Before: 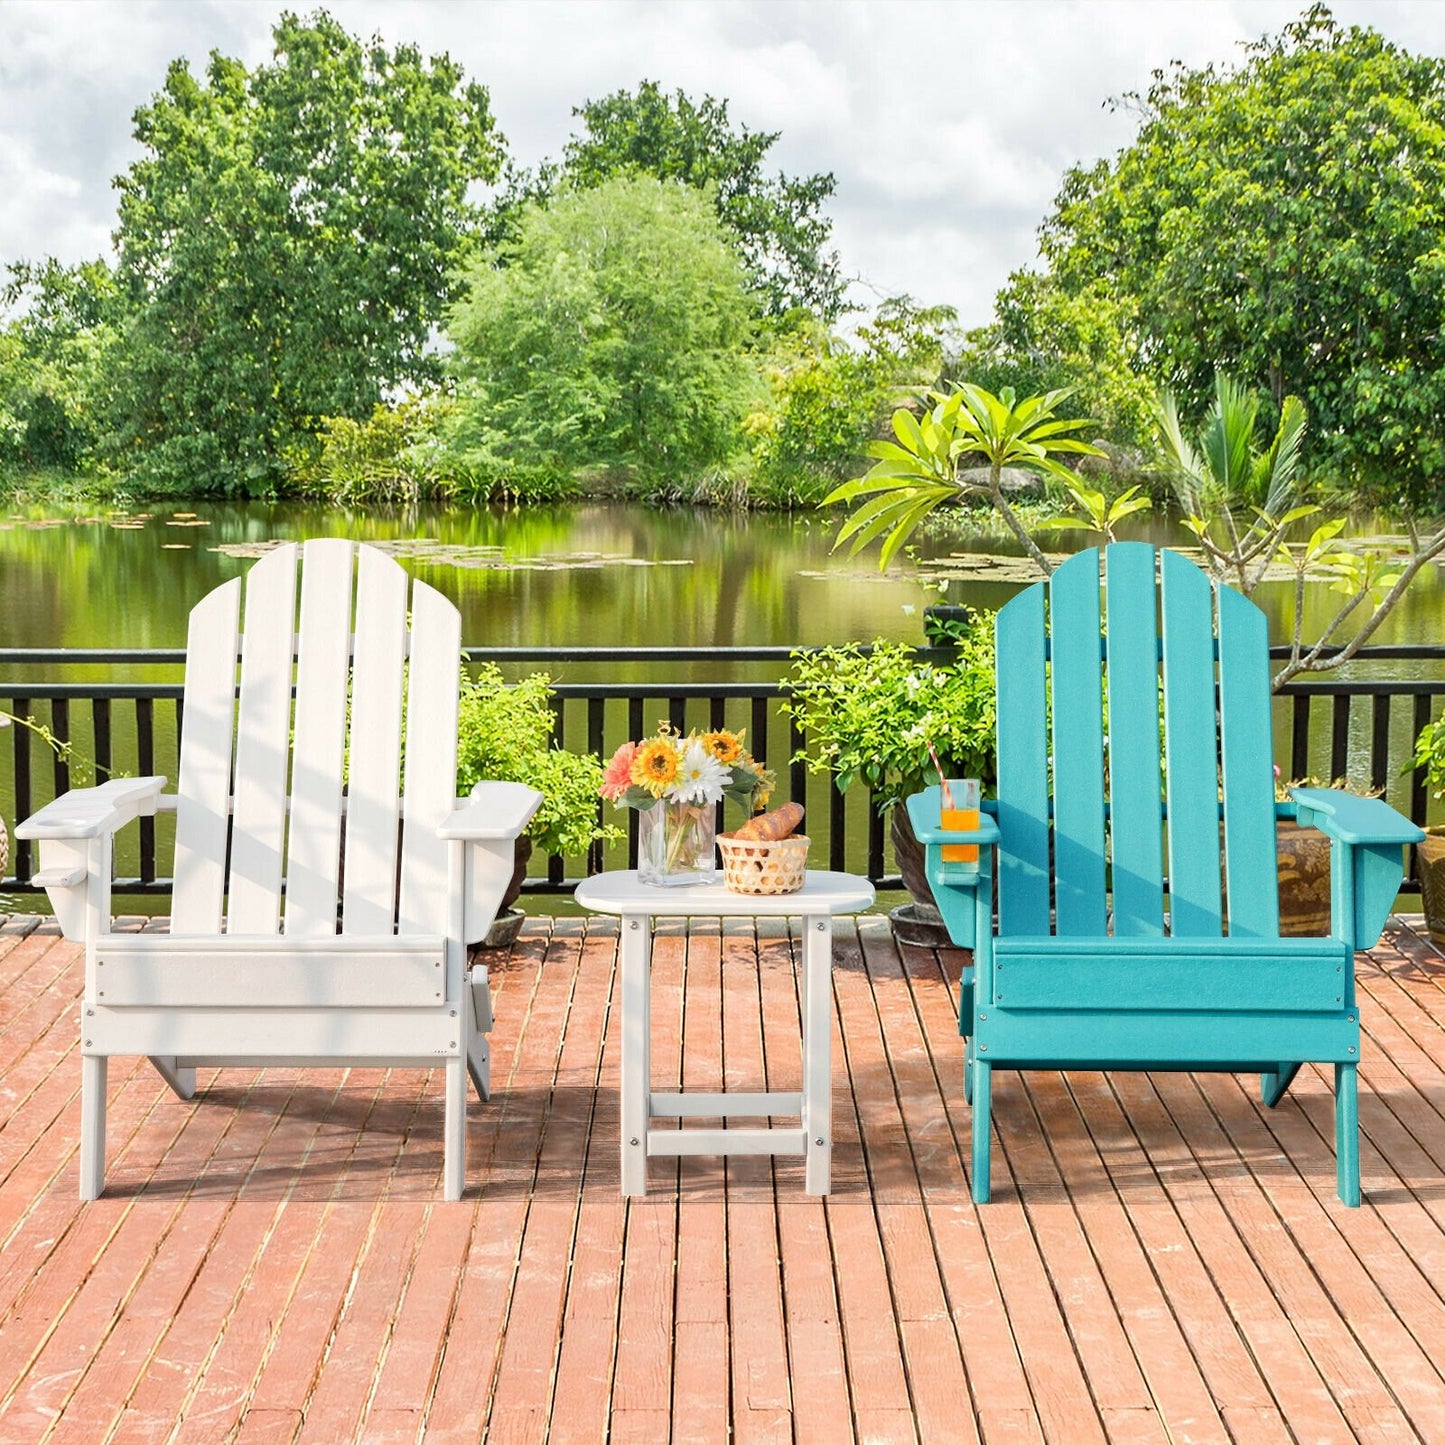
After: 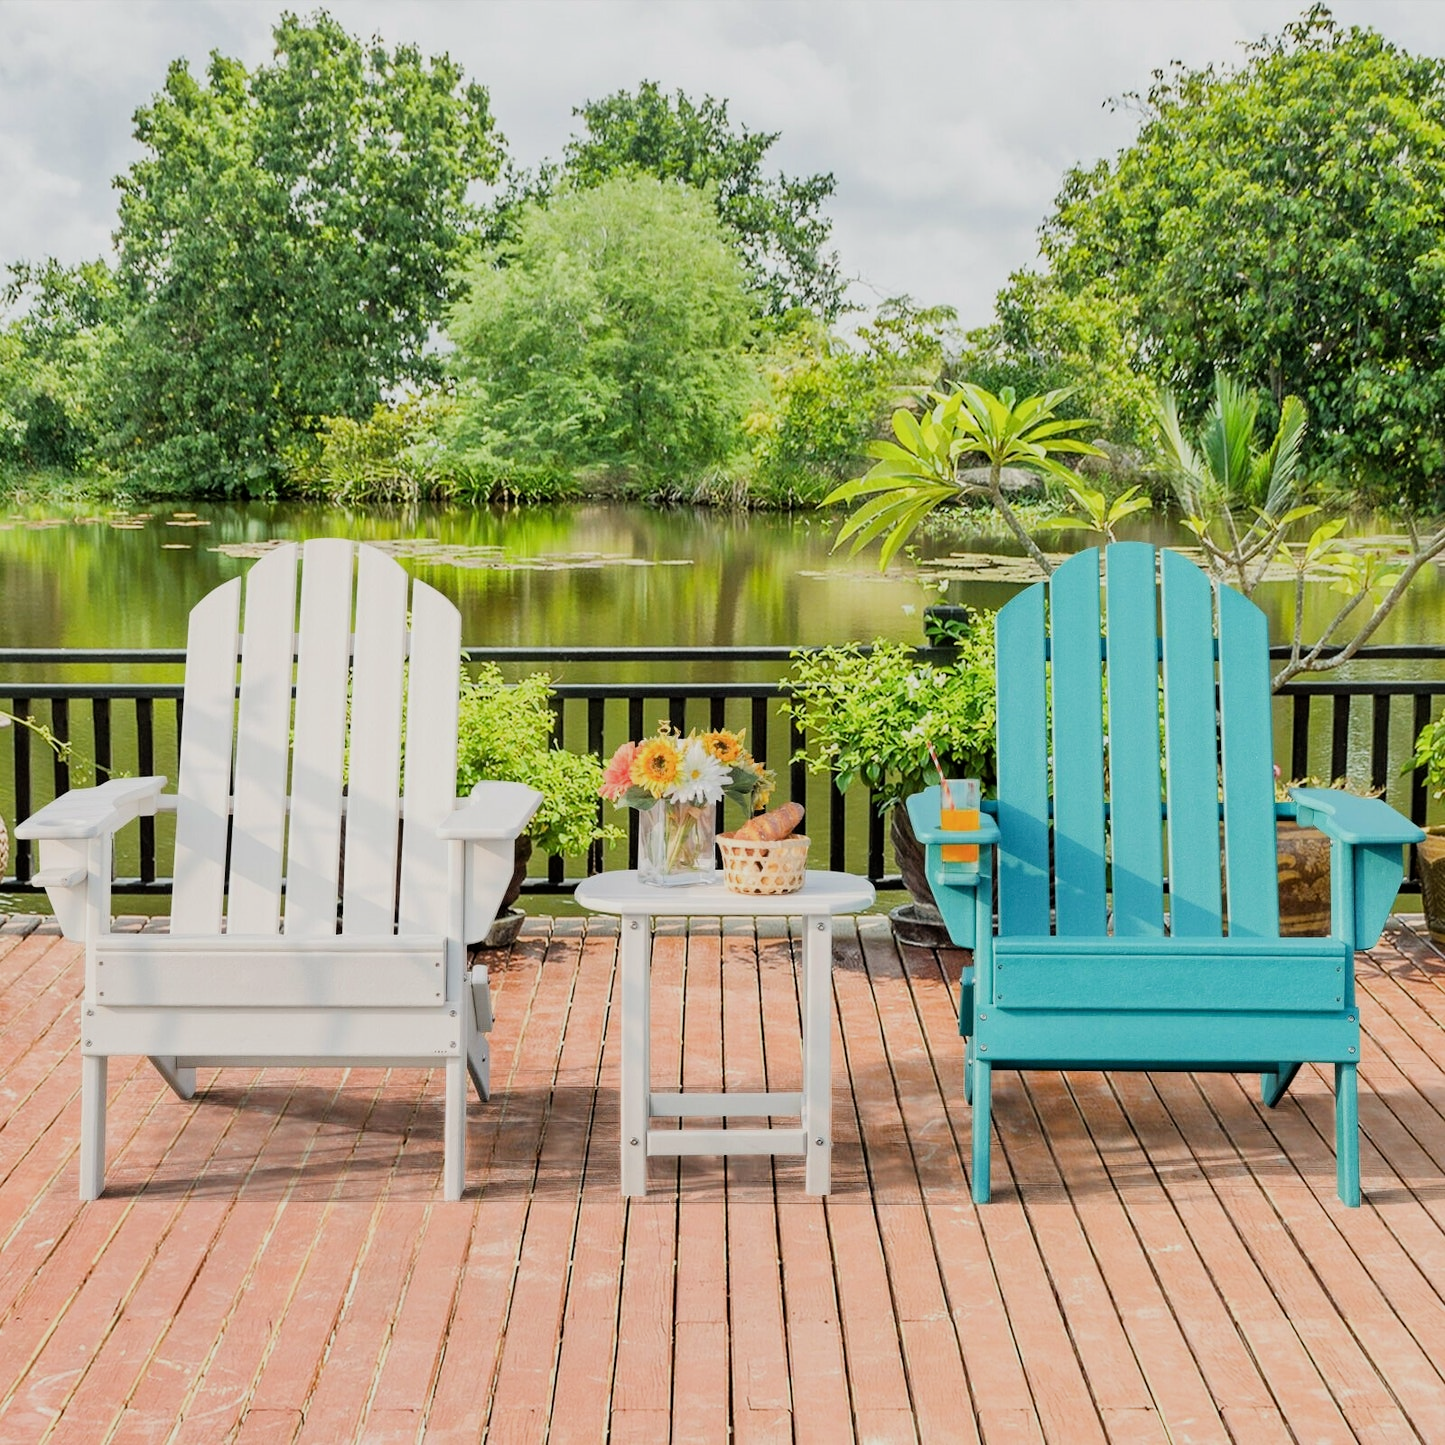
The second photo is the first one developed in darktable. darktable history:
filmic rgb: black relative exposure -7.99 EV, white relative exposure 3.88 EV, hardness 4.22
